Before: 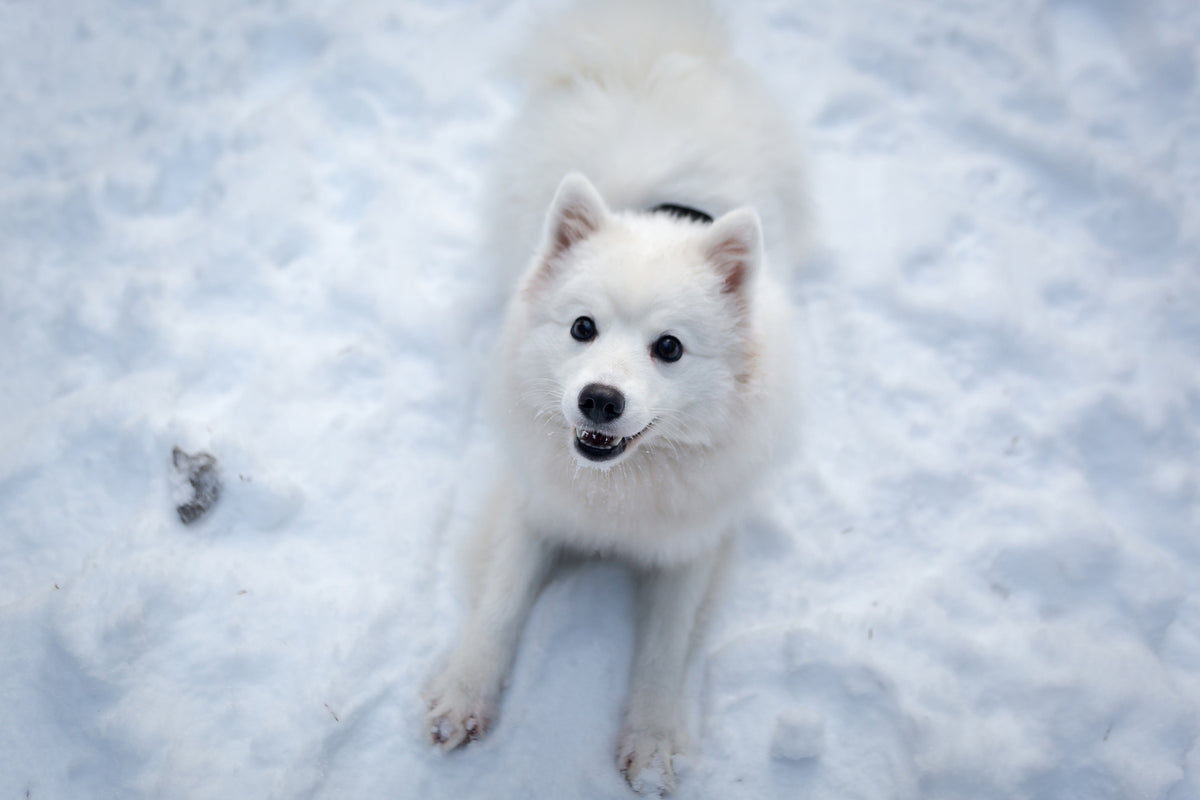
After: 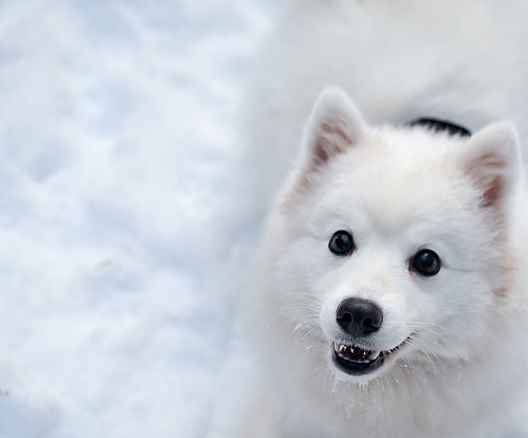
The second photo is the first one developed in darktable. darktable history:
sharpen: radius 1.864, amount 0.398, threshold 1.271
crop: left 20.248%, top 10.86%, right 35.675%, bottom 34.321%
